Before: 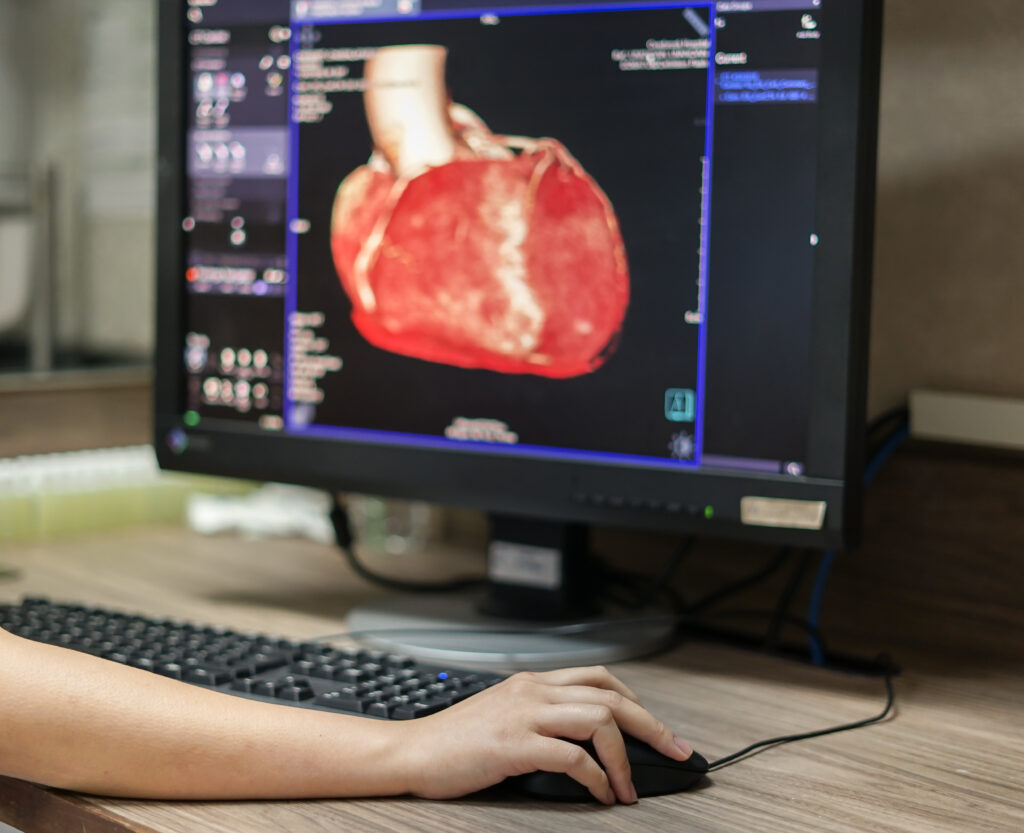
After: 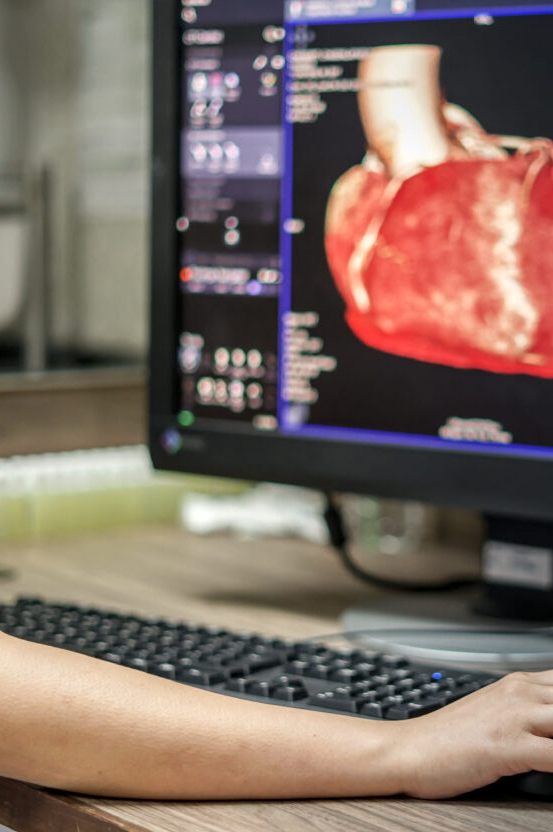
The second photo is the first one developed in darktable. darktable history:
tone equalizer: on, module defaults
local contrast: on, module defaults
crop: left 0.661%, right 45.262%, bottom 0.085%
